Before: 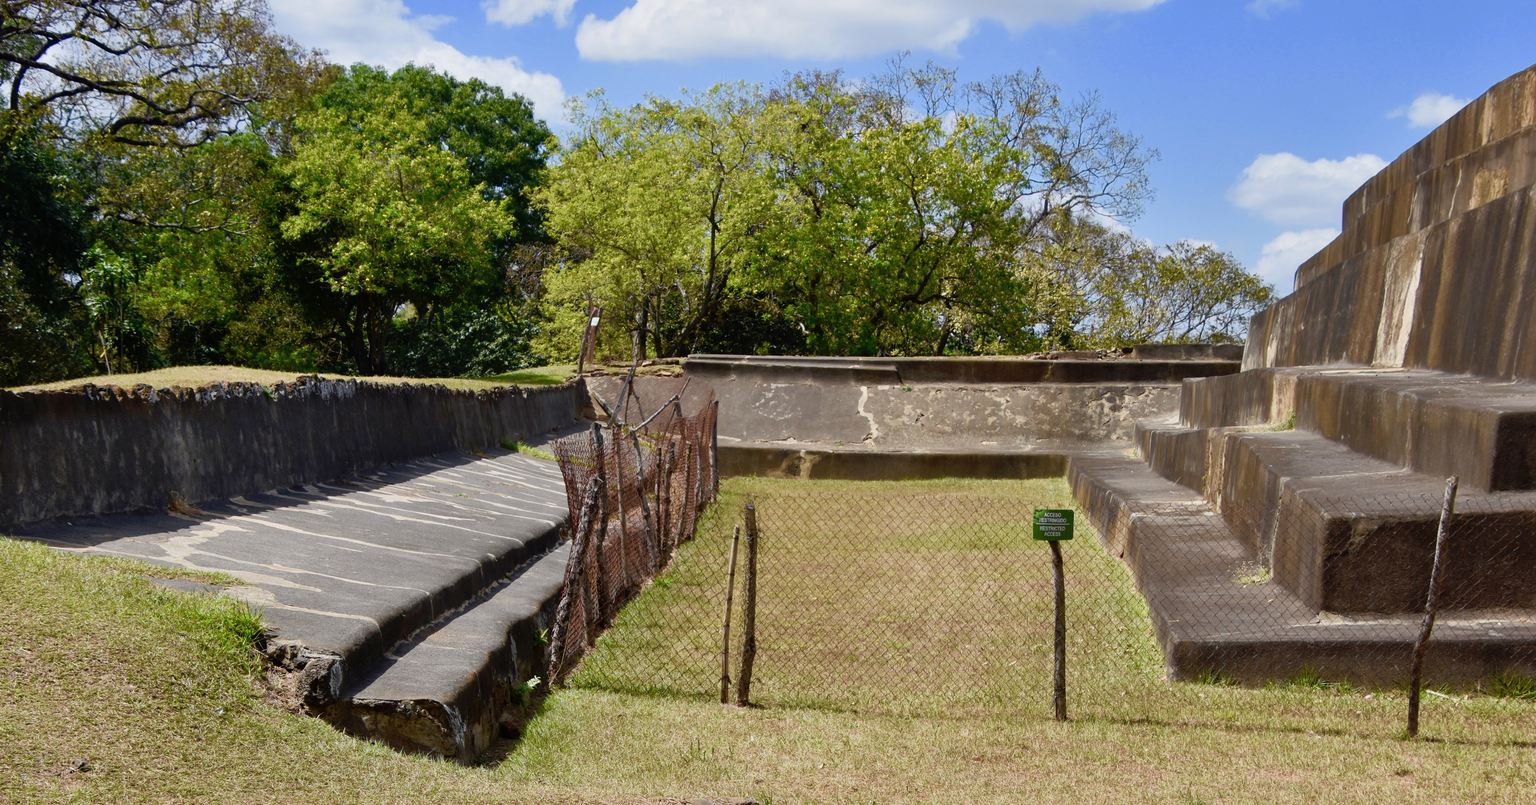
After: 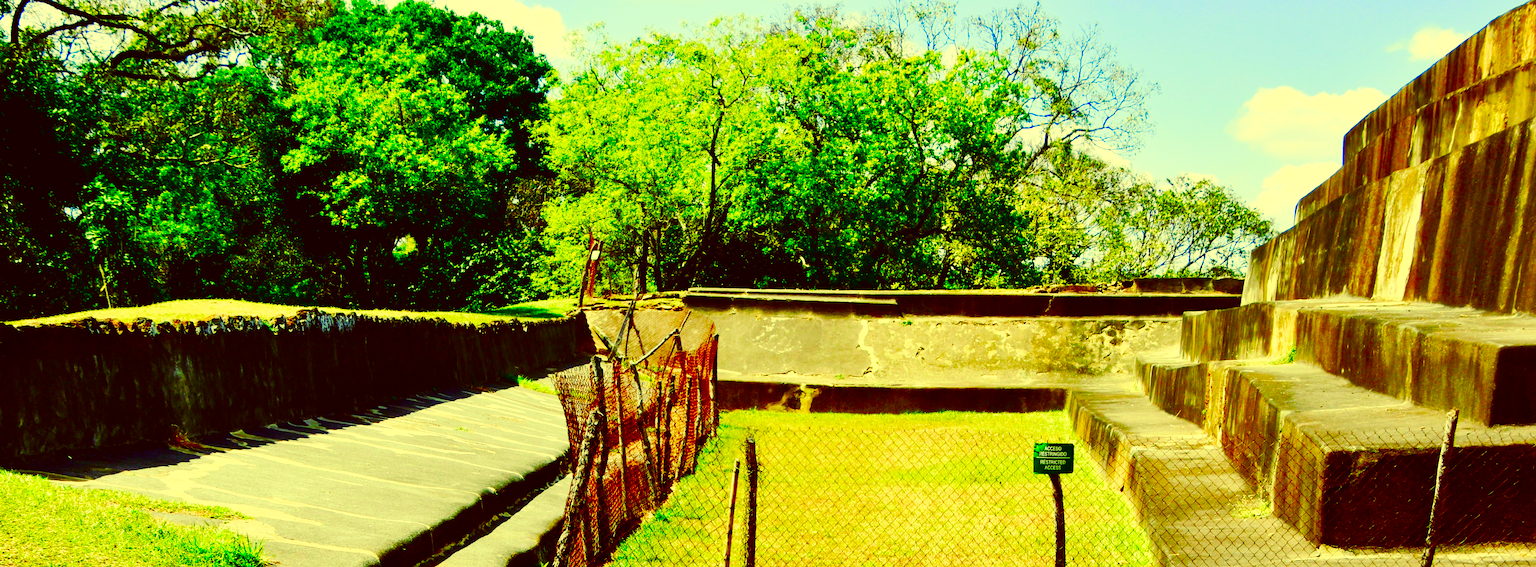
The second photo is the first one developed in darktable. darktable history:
color balance rgb: highlights gain › chroma 7.475%, highlights gain › hue 184.08°, perceptual saturation grading › global saturation 40.804%, perceptual saturation grading › highlights -50.215%, perceptual saturation grading › shadows 30.173%
crop and rotate: top 8.307%, bottom 21.156%
color correction: highlights a* 11.03, highlights b* 30.15, shadows a* 2.64, shadows b* 17.64, saturation 1.73
contrast brightness saturation: contrast 0.205, brightness -0.106, saturation 0.096
tone curve: curves: ch0 [(0, 0) (0.003, 0.005) (0.011, 0.011) (0.025, 0.022) (0.044, 0.035) (0.069, 0.051) (0.1, 0.073) (0.136, 0.106) (0.177, 0.147) (0.224, 0.195) (0.277, 0.253) (0.335, 0.315) (0.399, 0.388) (0.468, 0.488) (0.543, 0.586) (0.623, 0.685) (0.709, 0.764) (0.801, 0.838) (0.898, 0.908) (1, 1)], preserve colors none
exposure: exposure 0.497 EV, compensate exposure bias true, compensate highlight preservation false
base curve: curves: ch0 [(0, 0) (0.036, 0.025) (0.121, 0.166) (0.206, 0.329) (0.605, 0.79) (1, 1)], preserve colors none
